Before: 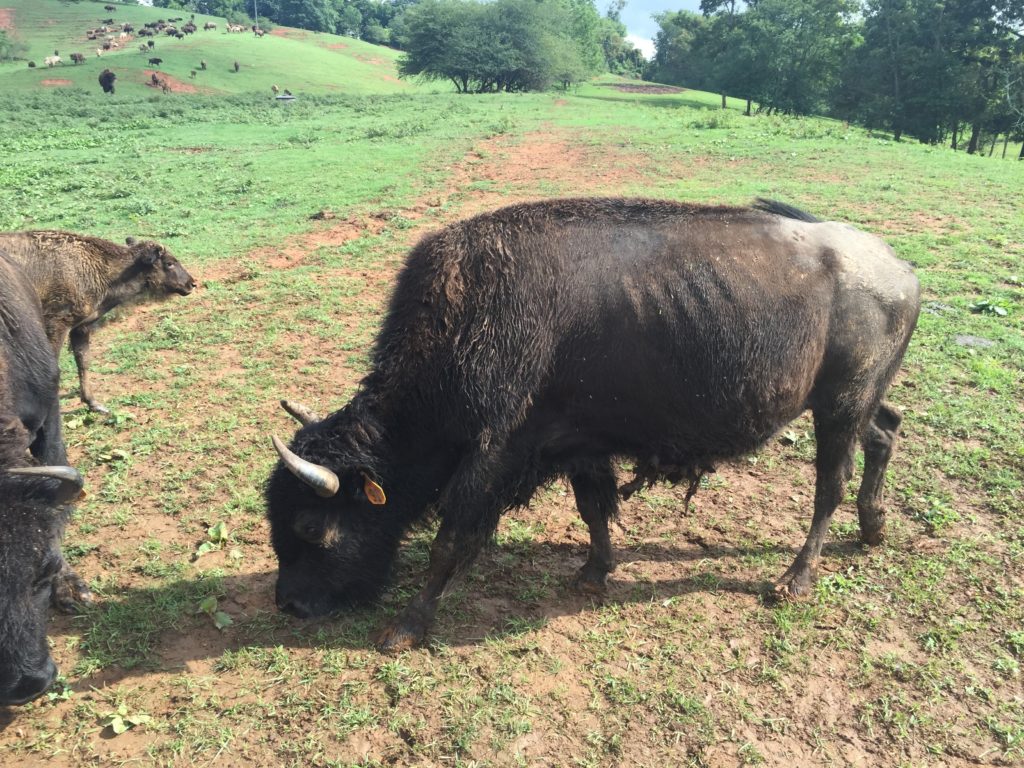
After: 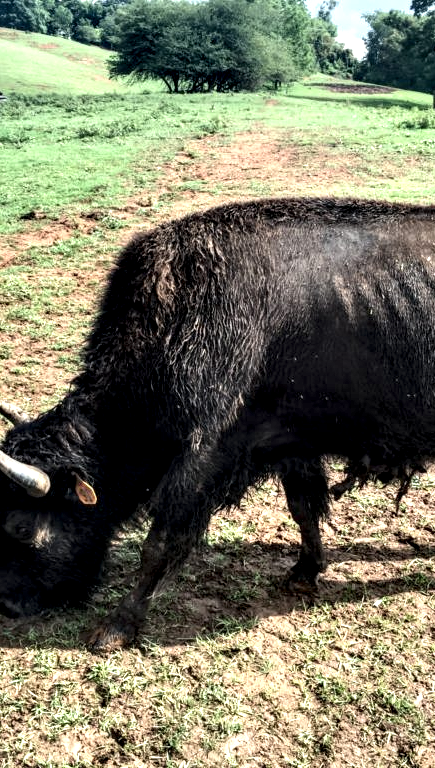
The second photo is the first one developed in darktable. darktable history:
local contrast: shadows 168%, detail 223%
crop: left 28.265%, right 29.192%
